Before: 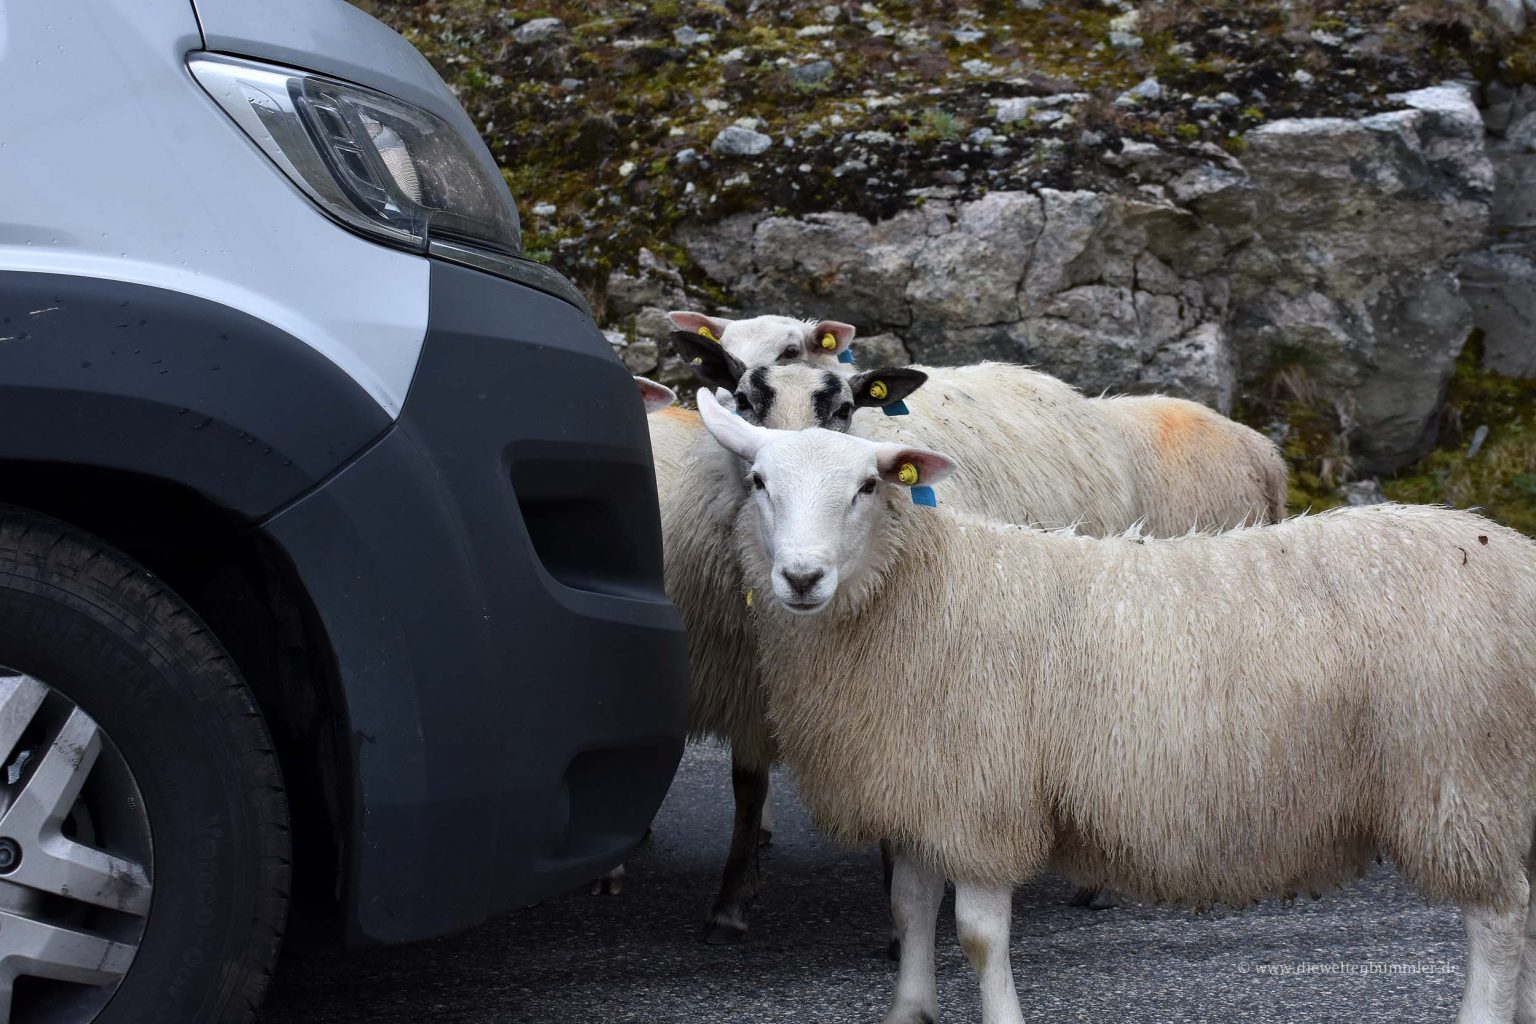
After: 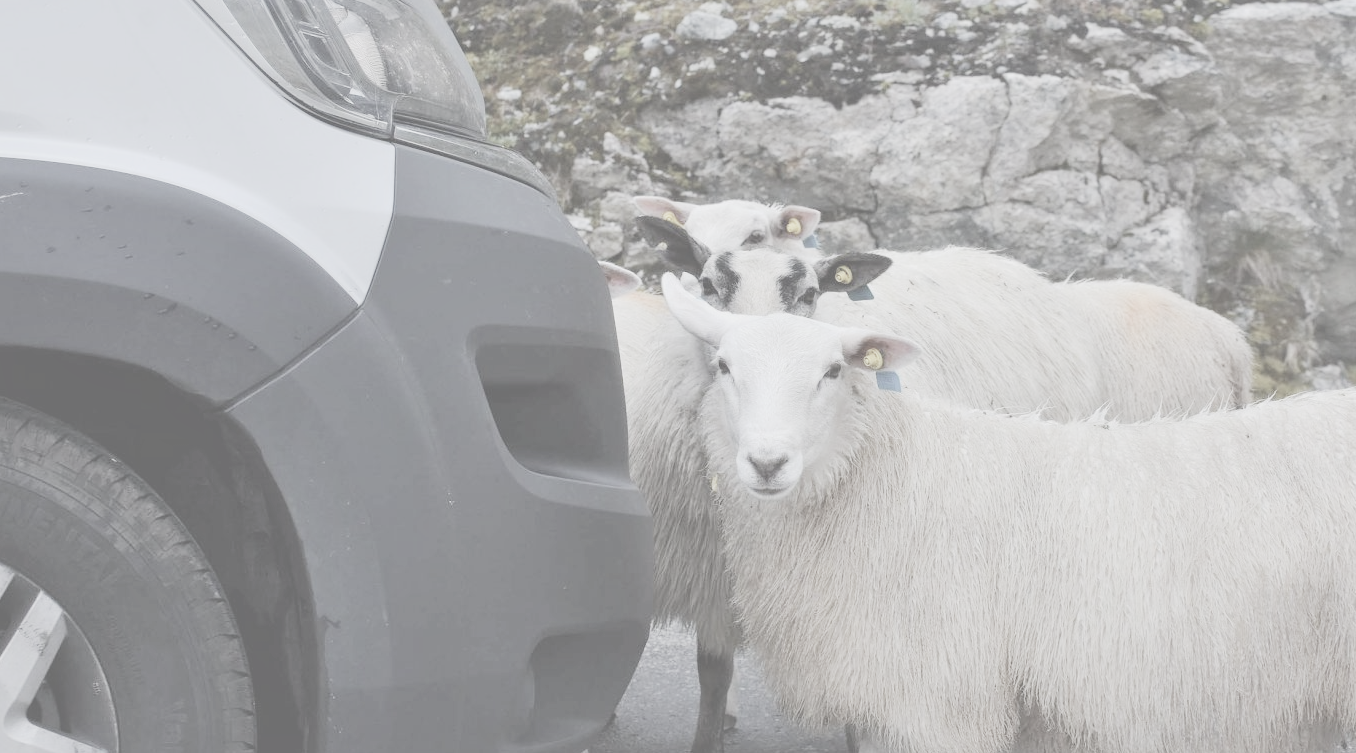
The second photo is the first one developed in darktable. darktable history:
base curve: curves: ch0 [(0, 0) (0.158, 0.273) (0.879, 0.895) (1, 1)], preserve colors none
contrast brightness saturation: contrast -0.314, brightness 0.745, saturation -0.778
local contrast: mode bilateral grid, contrast 20, coarseness 49, detail 119%, midtone range 0.2
crop and rotate: left 2.317%, top 11.31%, right 9.386%, bottom 15.097%
